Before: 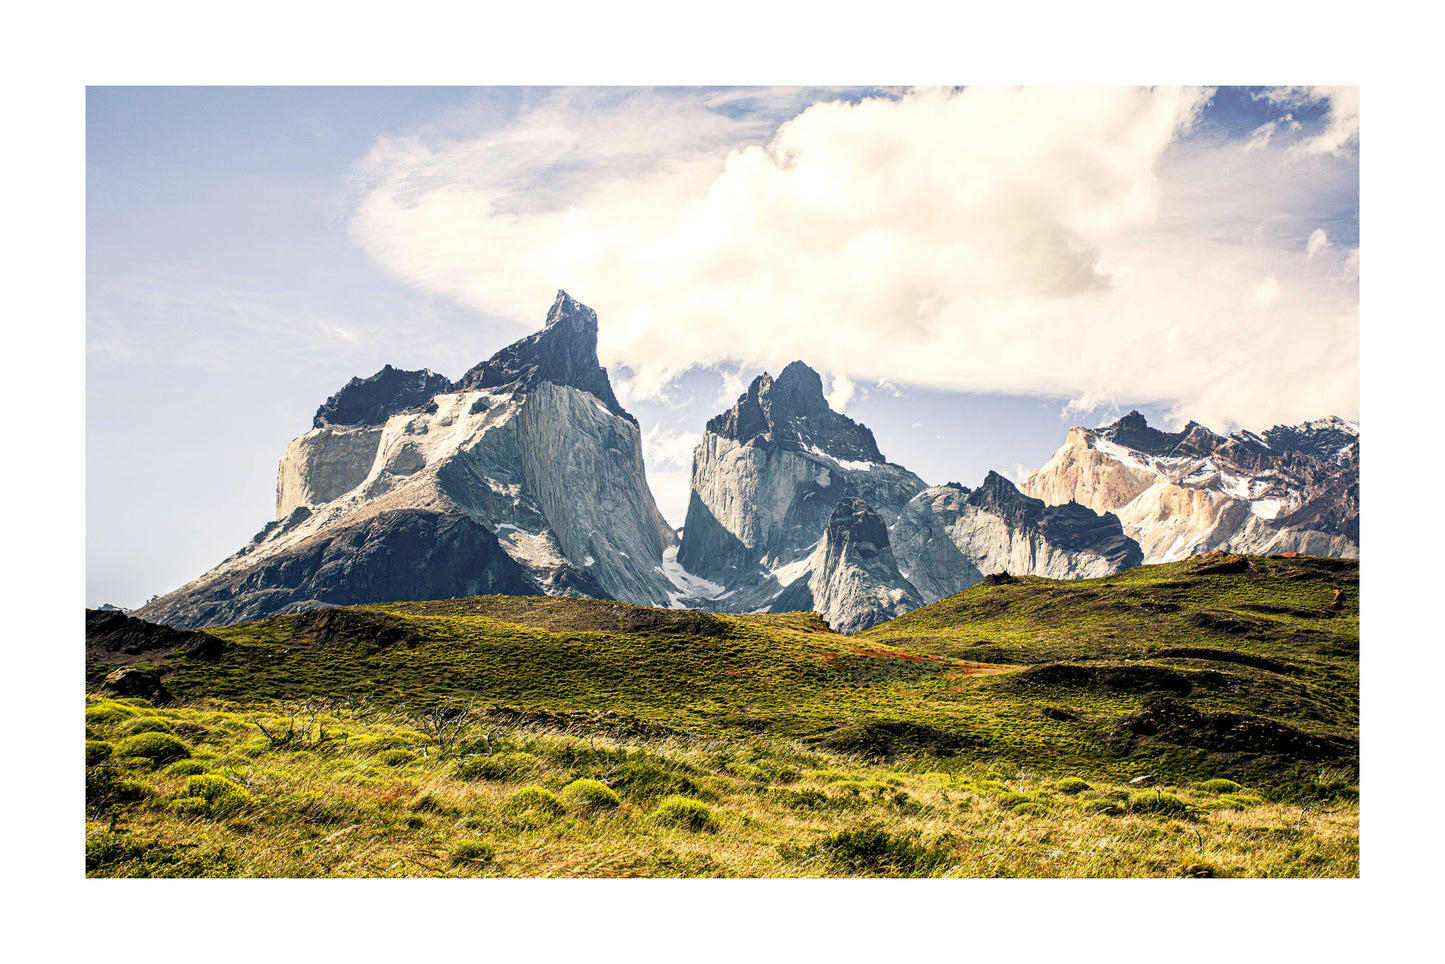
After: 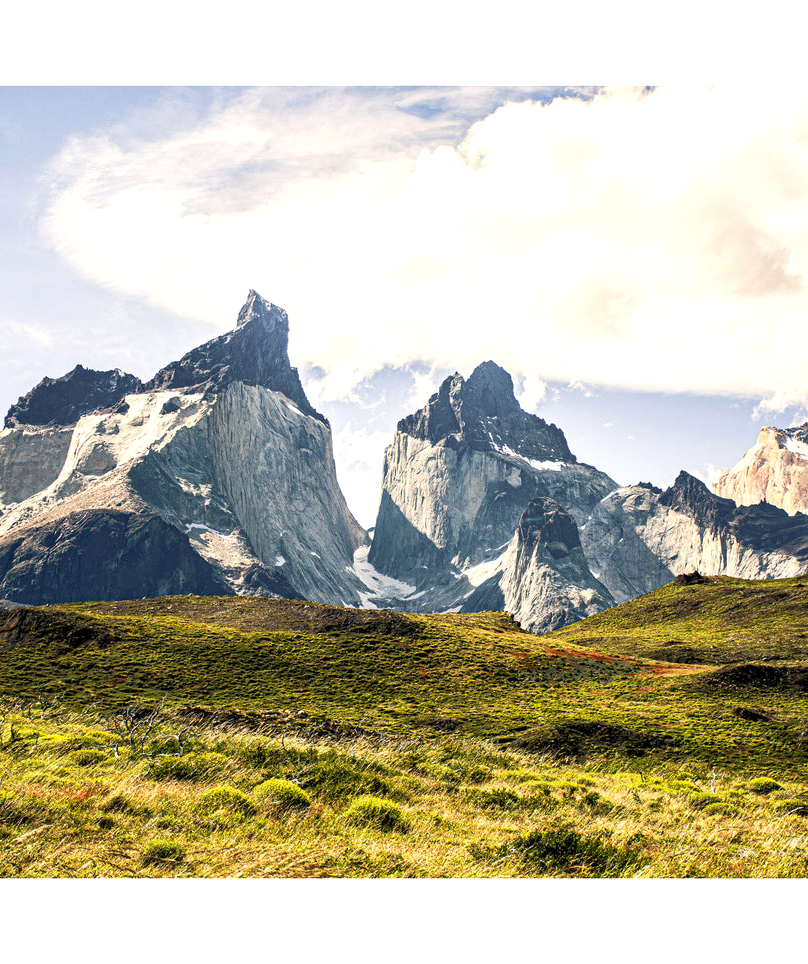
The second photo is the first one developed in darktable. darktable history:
crop: left 21.437%, right 22.637%
exposure: black level correction 0.001, exposure 0.499 EV, compensate highlight preservation false
tone equalizer: -8 EV 0.289 EV, -7 EV 0.395 EV, -6 EV 0.439 EV, -5 EV 0.266 EV, -3 EV -0.26 EV, -2 EV -0.425 EV, -1 EV -0.422 EV, +0 EV -0.253 EV
